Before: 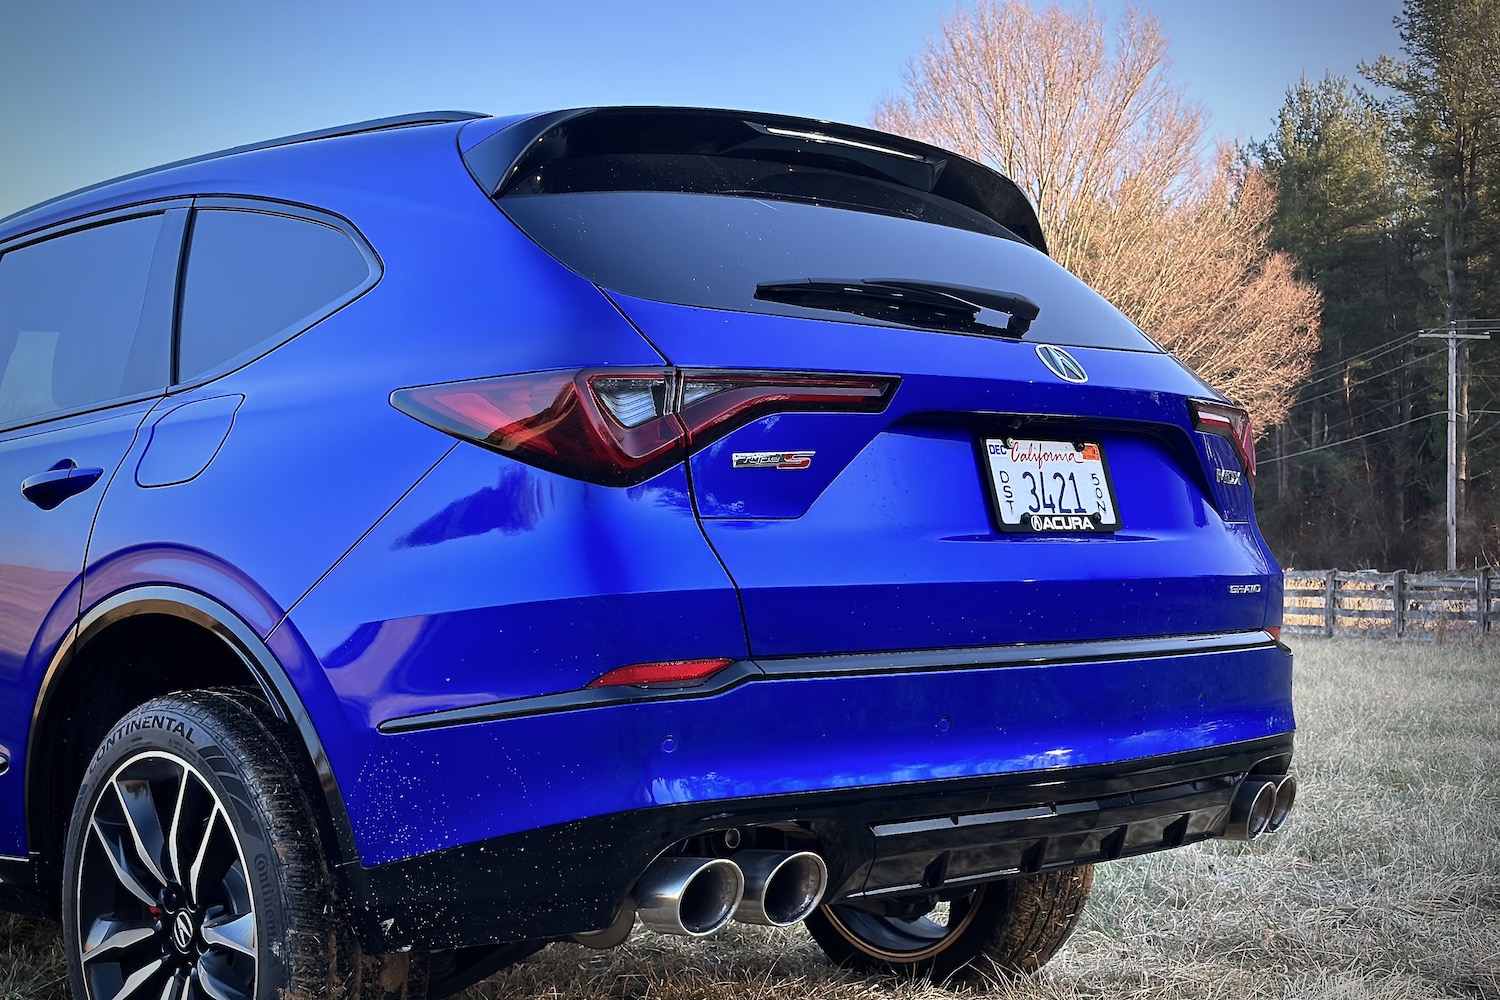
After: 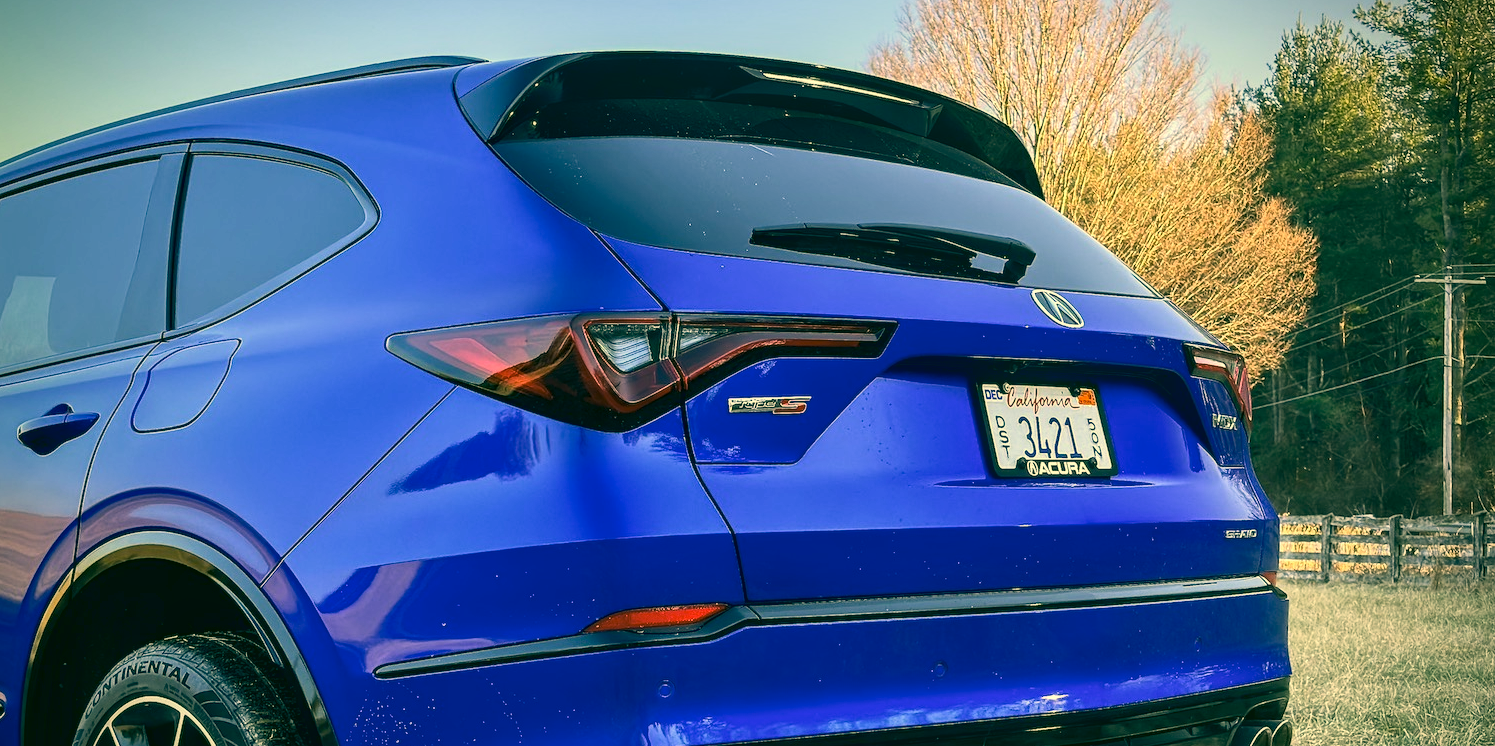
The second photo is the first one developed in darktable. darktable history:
color correction: highlights a* 5.66, highlights b* 32.8, shadows a* -26.02, shadows b* 4.03
exposure: black level correction 0, exposure 0.199 EV, compensate highlight preservation false
tone curve: curves: ch0 [(0, 0) (0.003, 0.014) (0.011, 0.019) (0.025, 0.028) (0.044, 0.044) (0.069, 0.069) (0.1, 0.1) (0.136, 0.131) (0.177, 0.168) (0.224, 0.206) (0.277, 0.255) (0.335, 0.309) (0.399, 0.374) (0.468, 0.452) (0.543, 0.535) (0.623, 0.623) (0.709, 0.72) (0.801, 0.815) (0.898, 0.898) (1, 1)], color space Lab, linked channels, preserve colors none
local contrast: on, module defaults
crop: left 0.321%, top 5.515%, bottom 19.817%
